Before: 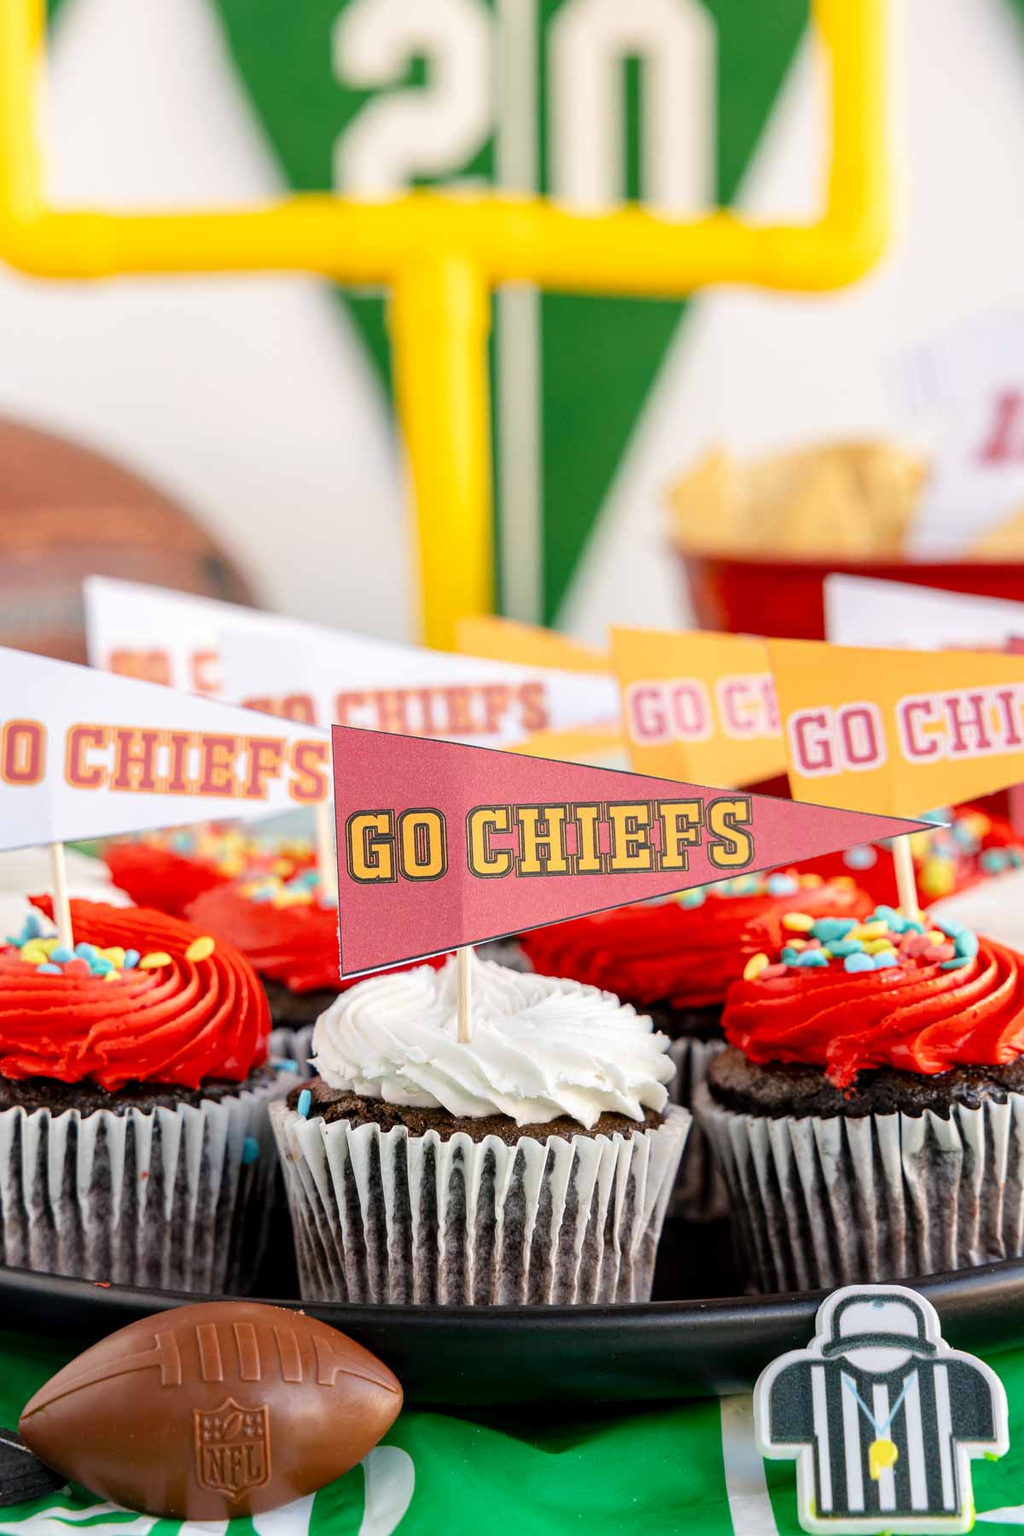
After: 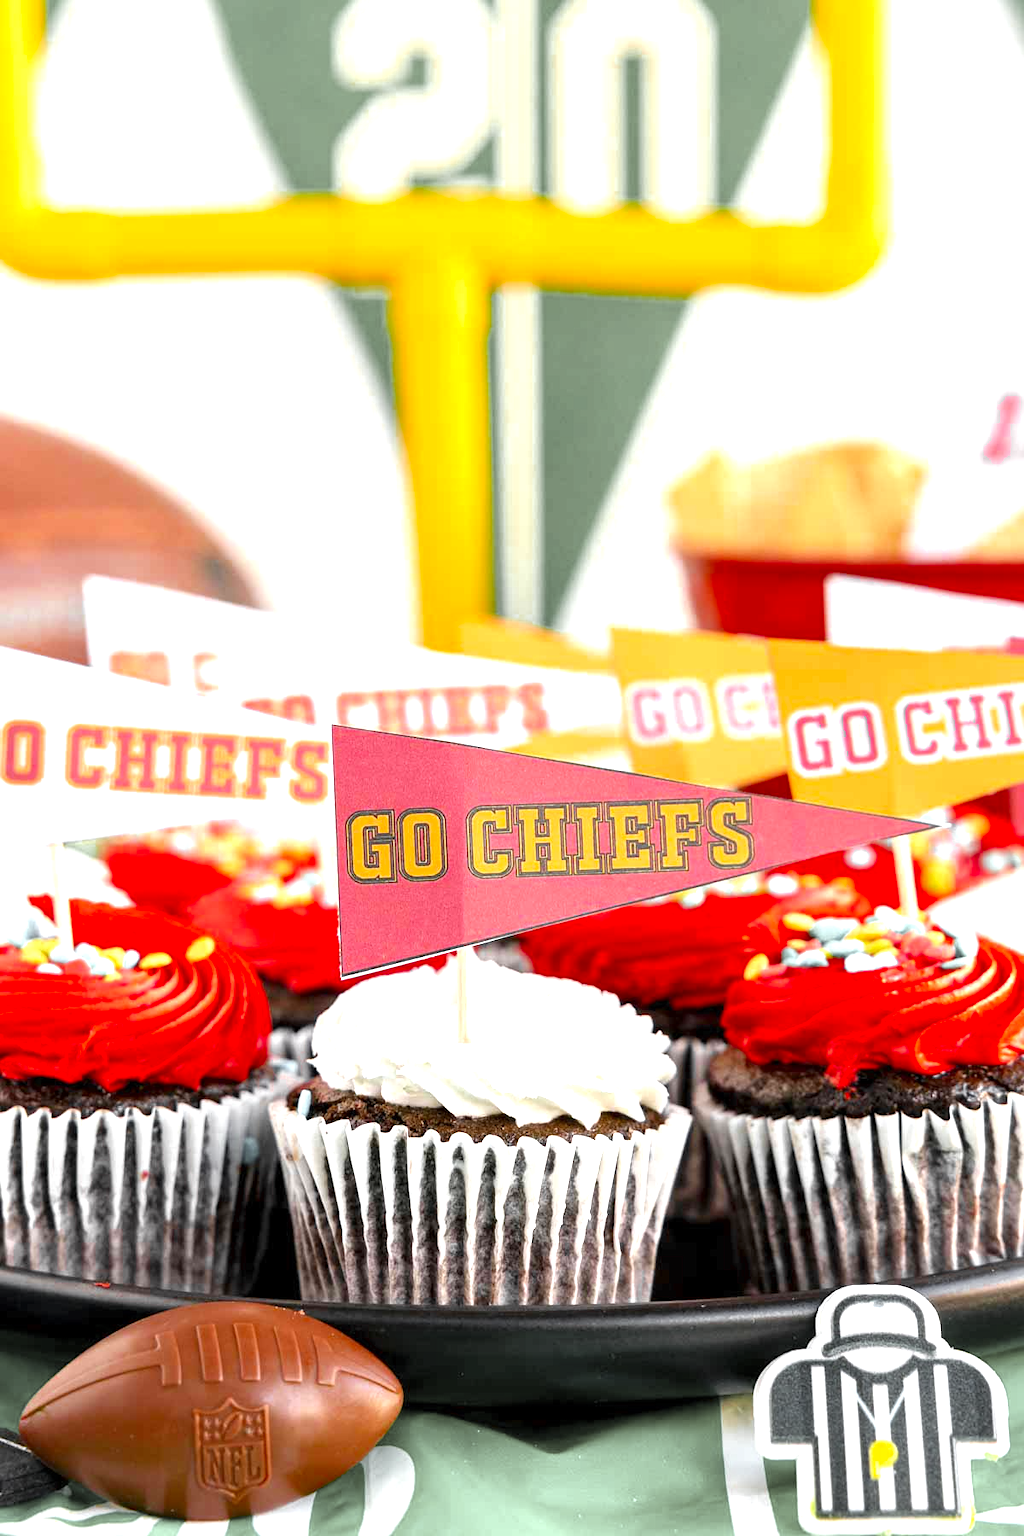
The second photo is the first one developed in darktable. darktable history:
color zones: curves: ch0 [(0.004, 0.388) (0.125, 0.392) (0.25, 0.404) (0.375, 0.5) (0.5, 0.5) (0.625, 0.5) (0.75, 0.5) (0.875, 0.5)]; ch1 [(0, 0.5) (0.125, 0.5) (0.25, 0.5) (0.375, 0.124) (0.524, 0.124) (0.645, 0.128) (0.789, 0.132) (0.914, 0.096) (0.998, 0.068)]
exposure: exposure 1.135 EV, compensate highlight preservation false
